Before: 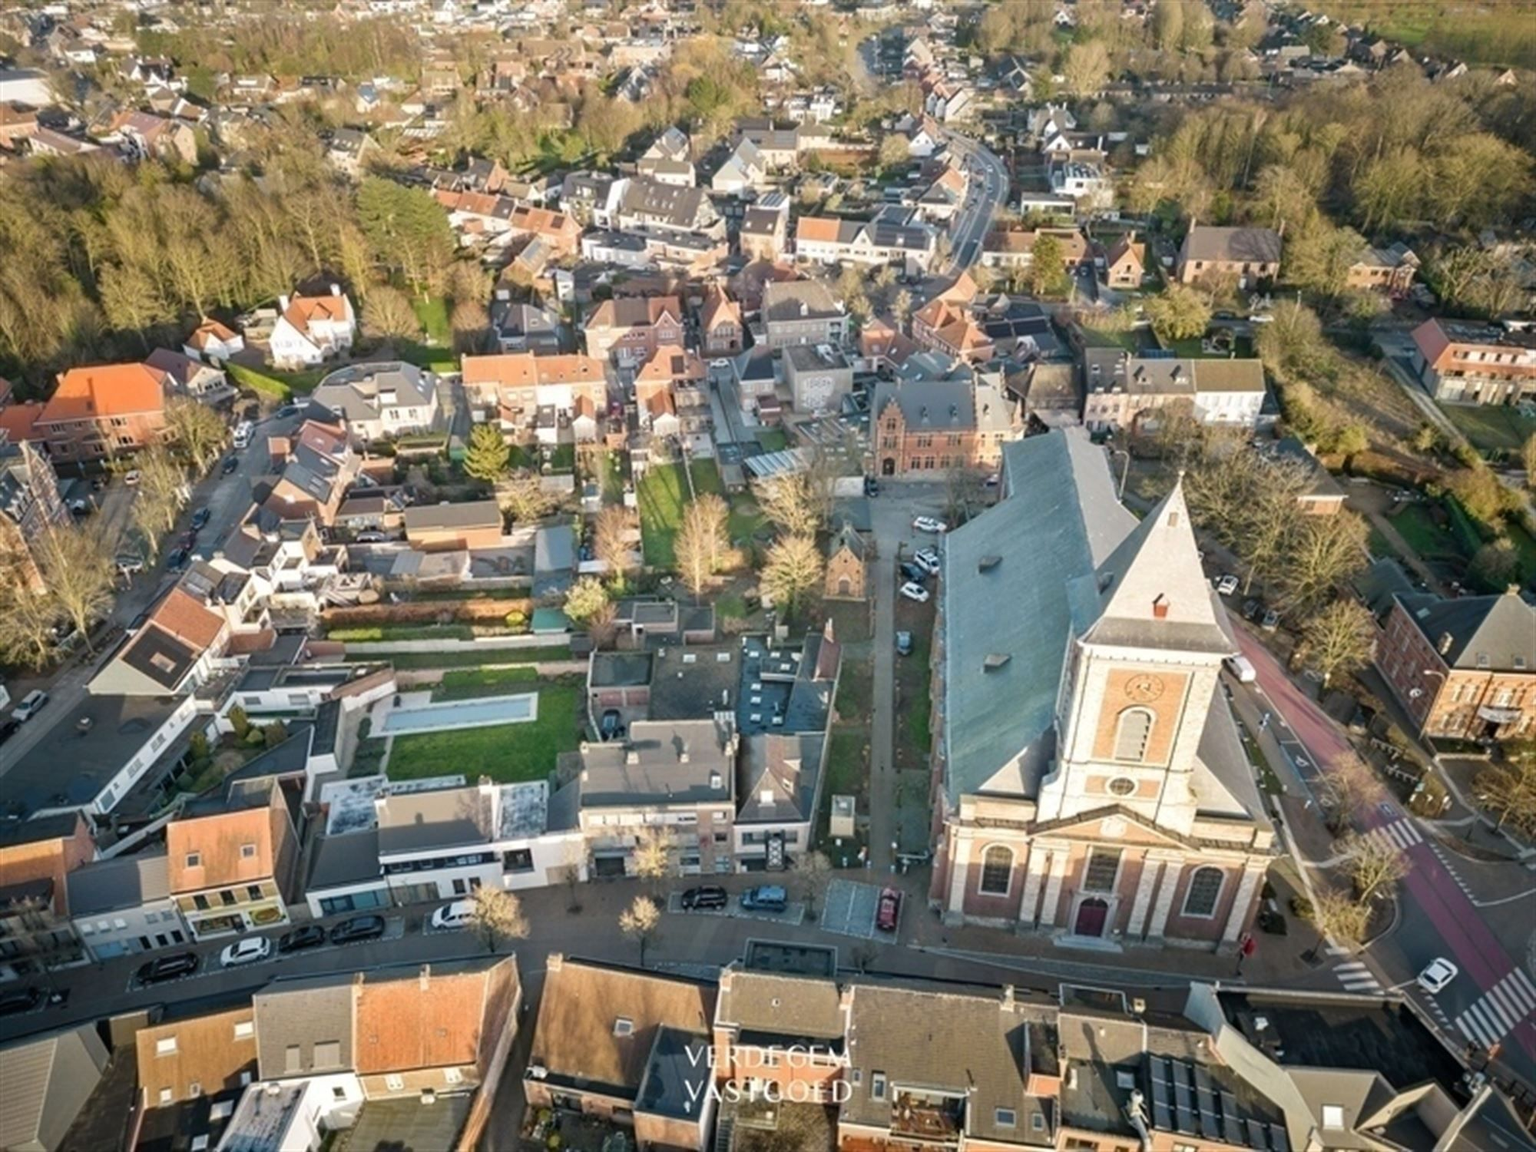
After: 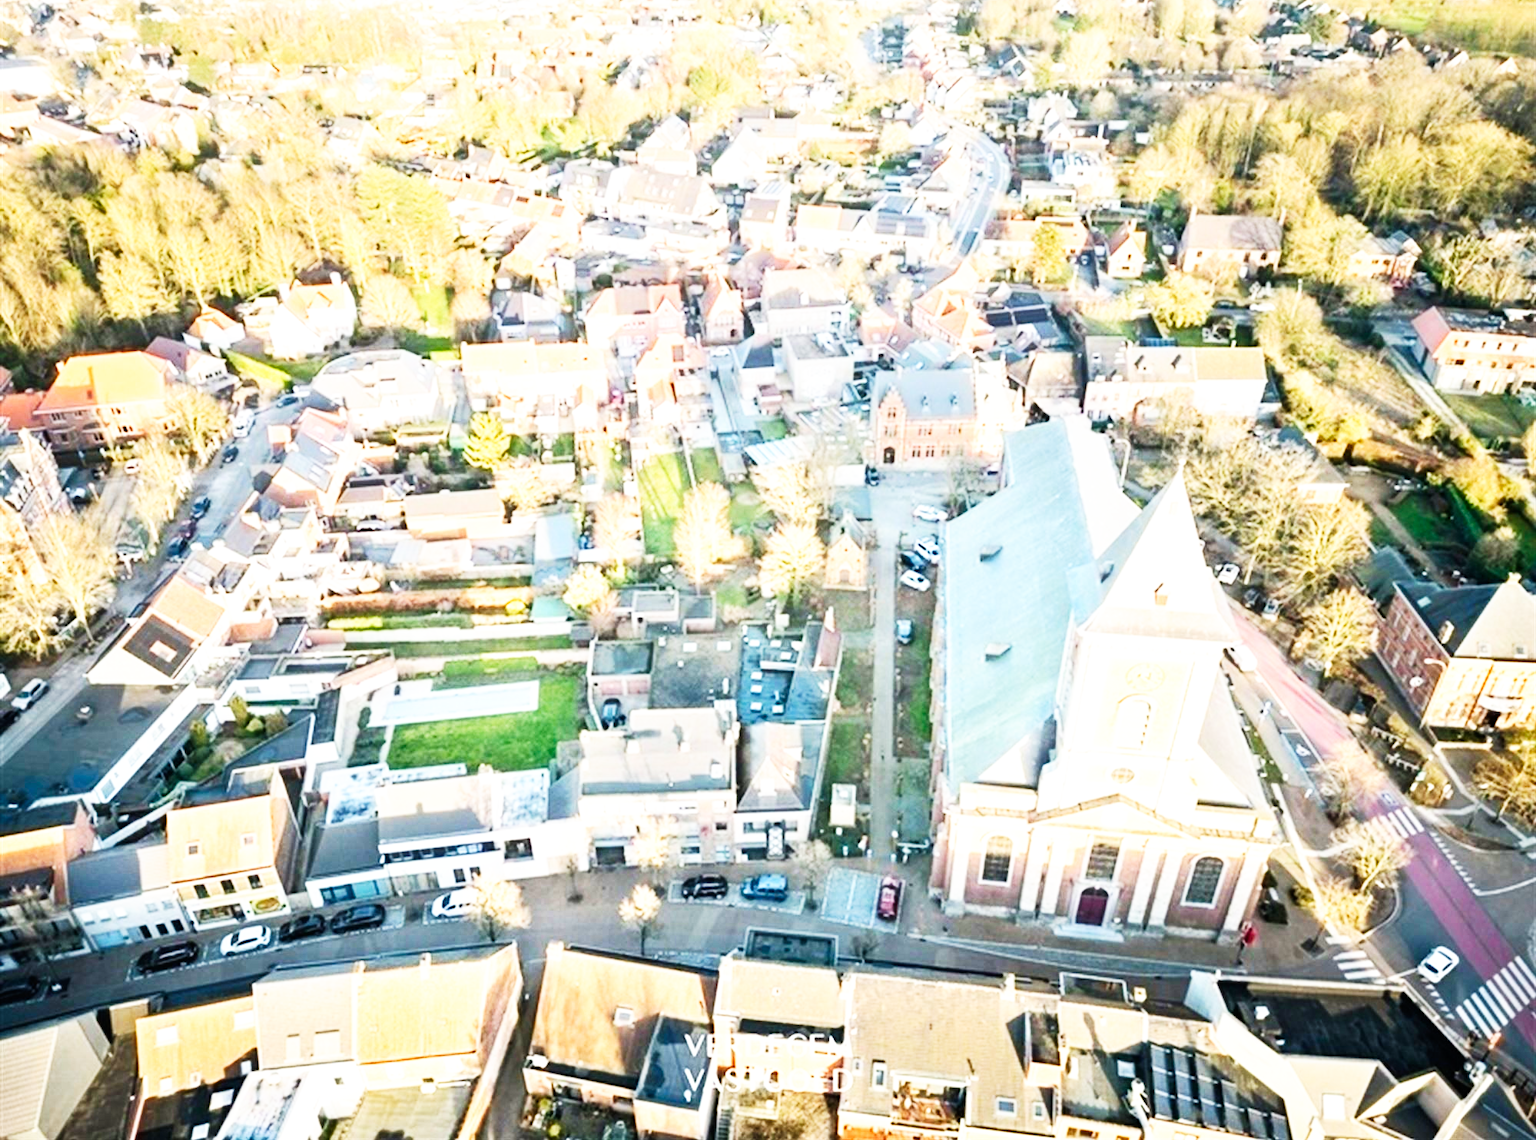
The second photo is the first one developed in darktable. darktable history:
white balance: emerald 1
tone equalizer: on, module defaults
shadows and highlights: shadows 0, highlights 40
crop: top 1.049%, right 0.001%
exposure: exposure 0.669 EV, compensate highlight preservation false
base curve: curves: ch0 [(0, 0) (0.007, 0.004) (0.027, 0.03) (0.046, 0.07) (0.207, 0.54) (0.442, 0.872) (0.673, 0.972) (1, 1)], preserve colors none
